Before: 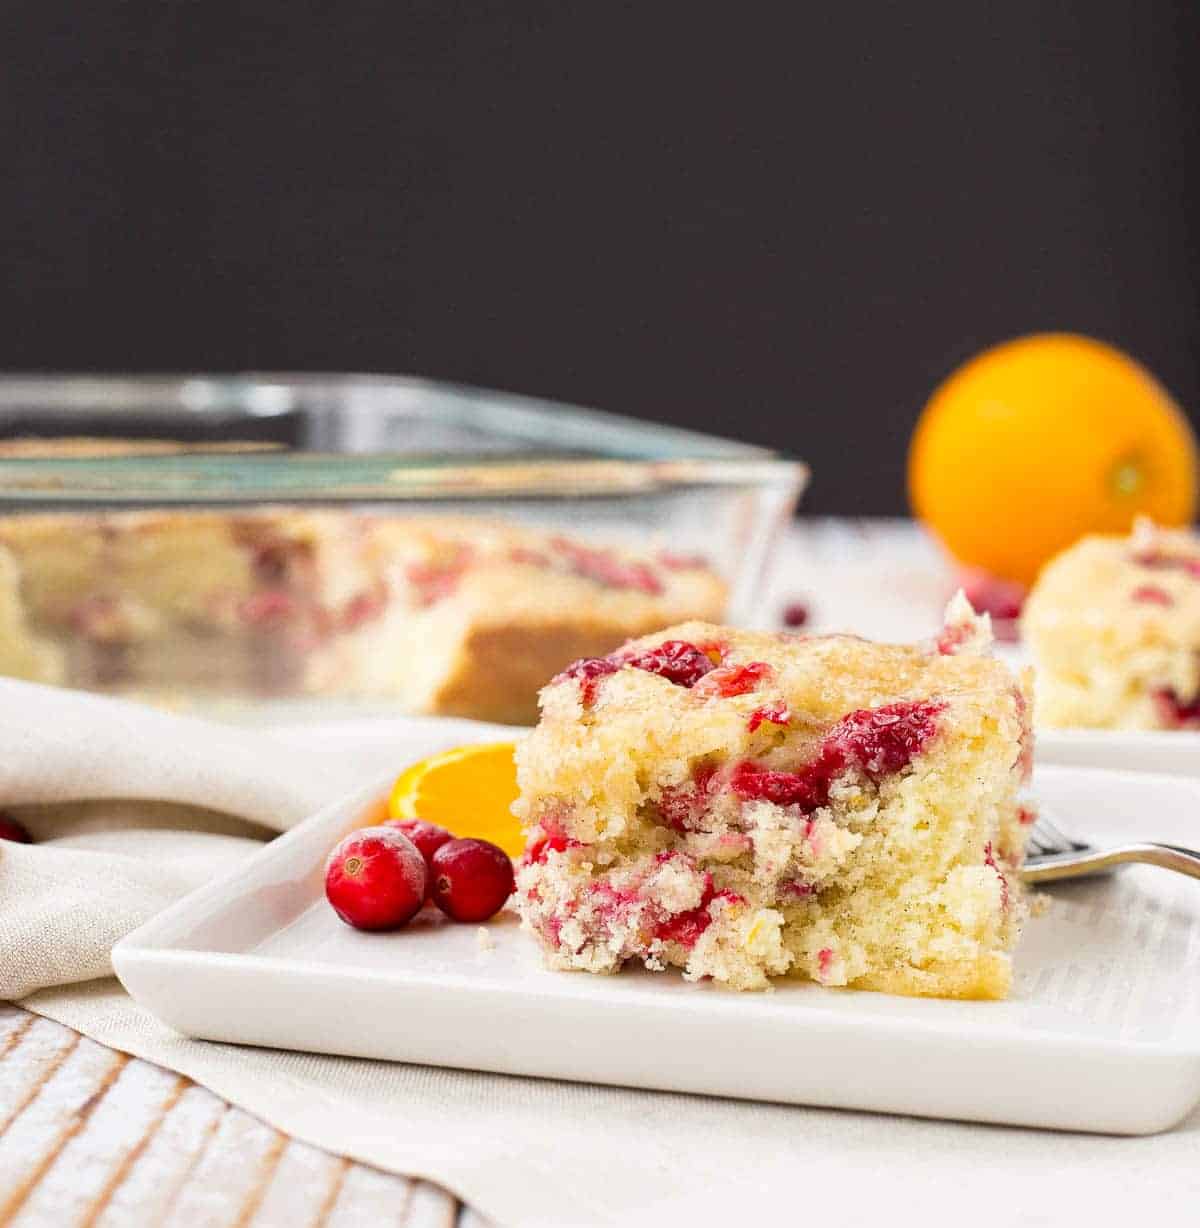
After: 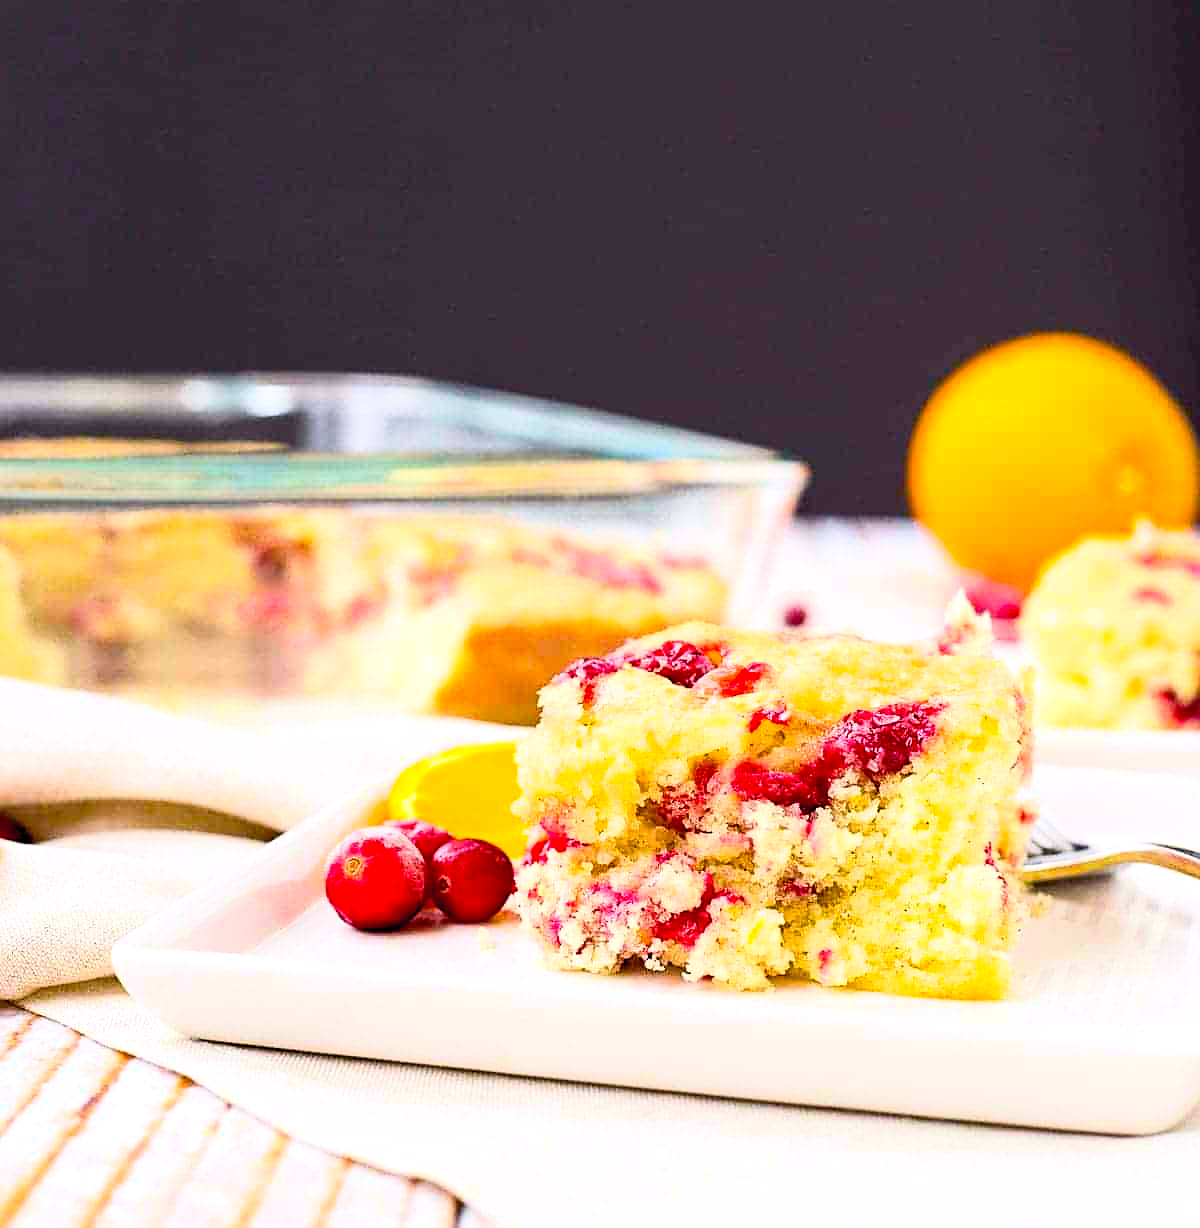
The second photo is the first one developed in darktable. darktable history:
color balance rgb: power › chroma 1.019%, power › hue 256.87°, global offset › luminance -0.513%, linear chroma grading › shadows 31.516%, linear chroma grading › global chroma -2.164%, linear chroma grading › mid-tones 4.137%, perceptual saturation grading › global saturation 0.044%, global vibrance 35.197%, contrast 10.34%
sharpen: amount 0.493
contrast brightness saturation: contrast 0.236, brightness 0.253, saturation 0.384
